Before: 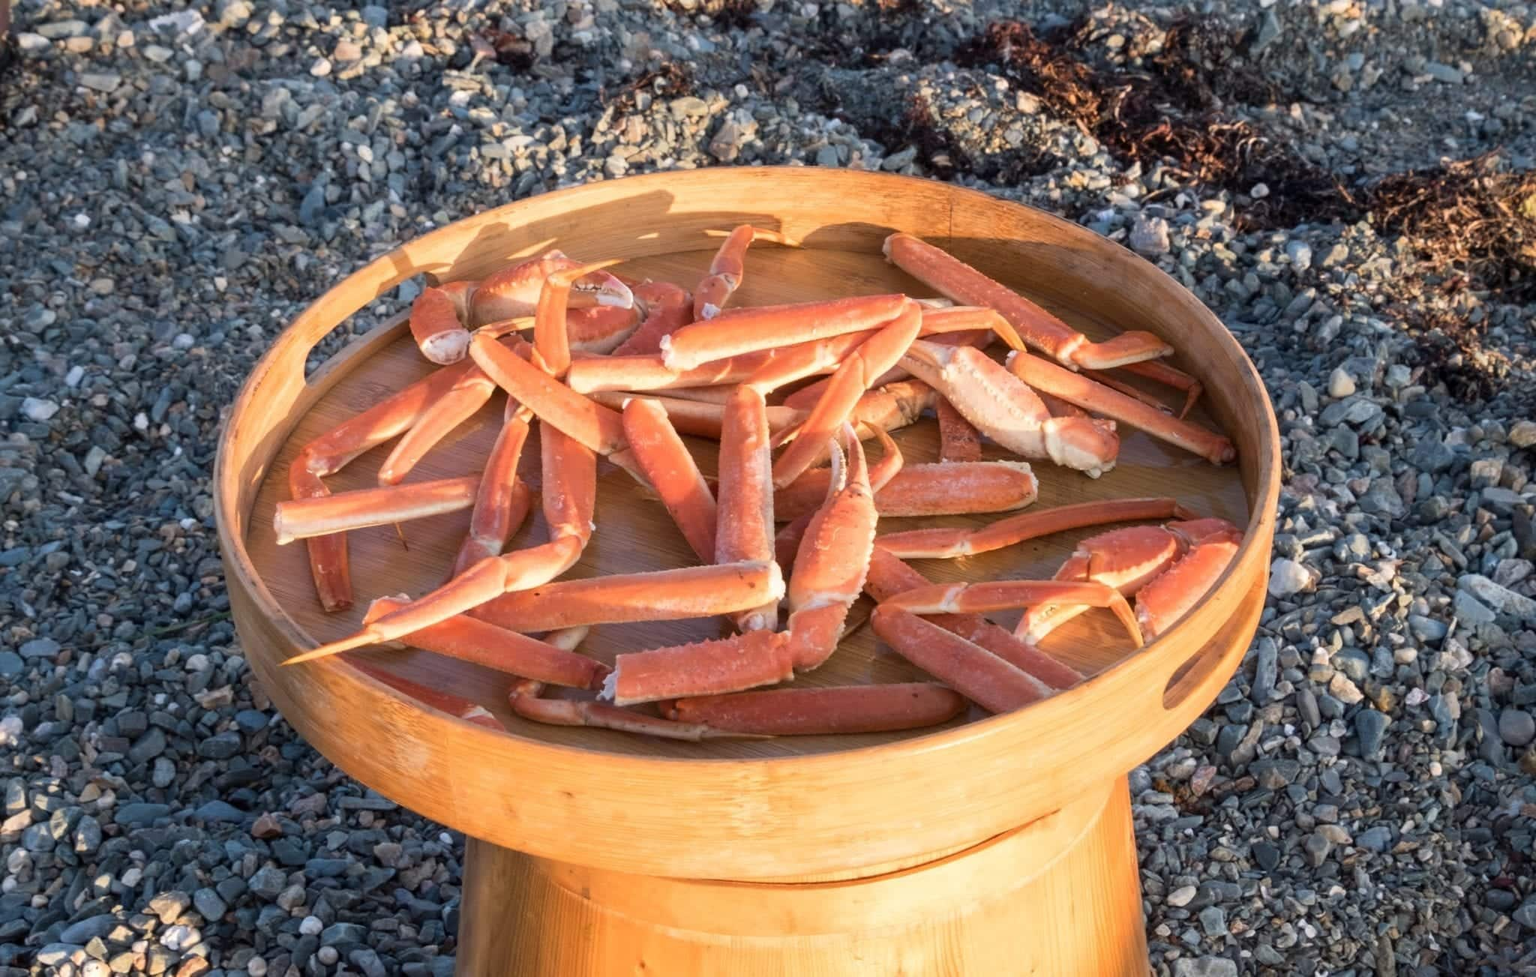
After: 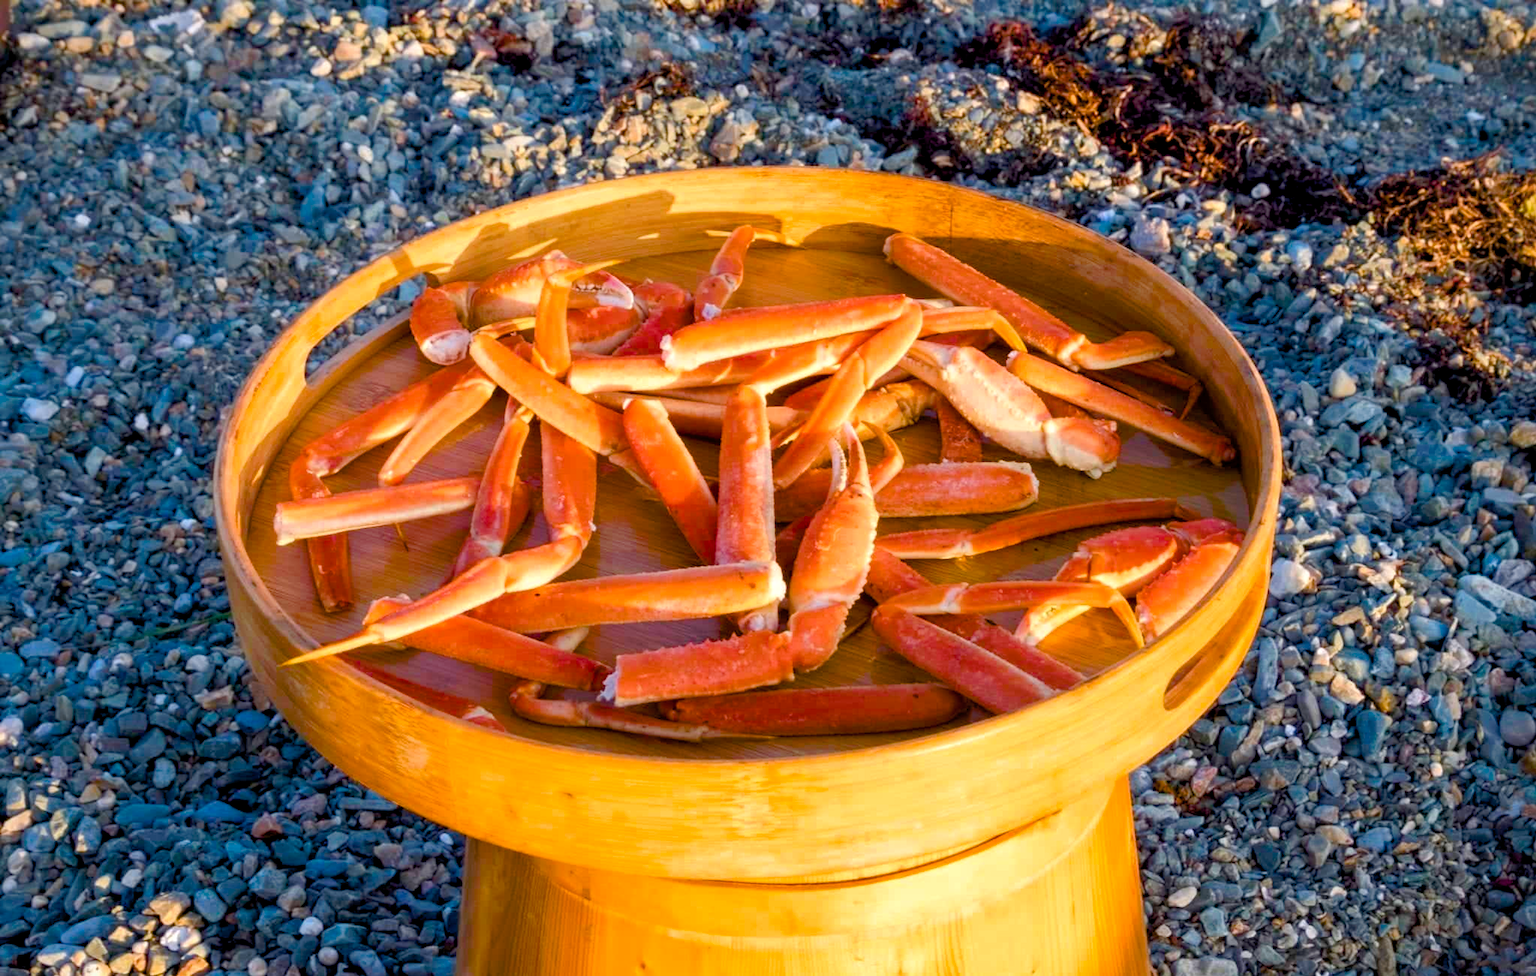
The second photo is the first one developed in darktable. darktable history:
vignetting: fall-off start 100.97%, brightness -0.578, saturation -0.259
color balance rgb: perceptual saturation grading › global saturation 20%, perceptual saturation grading › highlights -24.786%, perceptual saturation grading › shadows 49.361%, global vibrance 59.674%
exposure: black level correction 0.008, exposure 0.099 EV, compensate highlight preservation false
shadows and highlights: shadows 25.03, highlights -23.57
tone equalizer: edges refinement/feathering 500, mask exposure compensation -1.57 EV, preserve details no
tone curve: curves: ch0 [(0, 0) (0.003, 0.013) (0.011, 0.017) (0.025, 0.028) (0.044, 0.049) (0.069, 0.07) (0.1, 0.103) (0.136, 0.143) (0.177, 0.186) (0.224, 0.232) (0.277, 0.282) (0.335, 0.333) (0.399, 0.405) (0.468, 0.477) (0.543, 0.54) (0.623, 0.627) (0.709, 0.709) (0.801, 0.798) (0.898, 0.902) (1, 1)], preserve colors none
